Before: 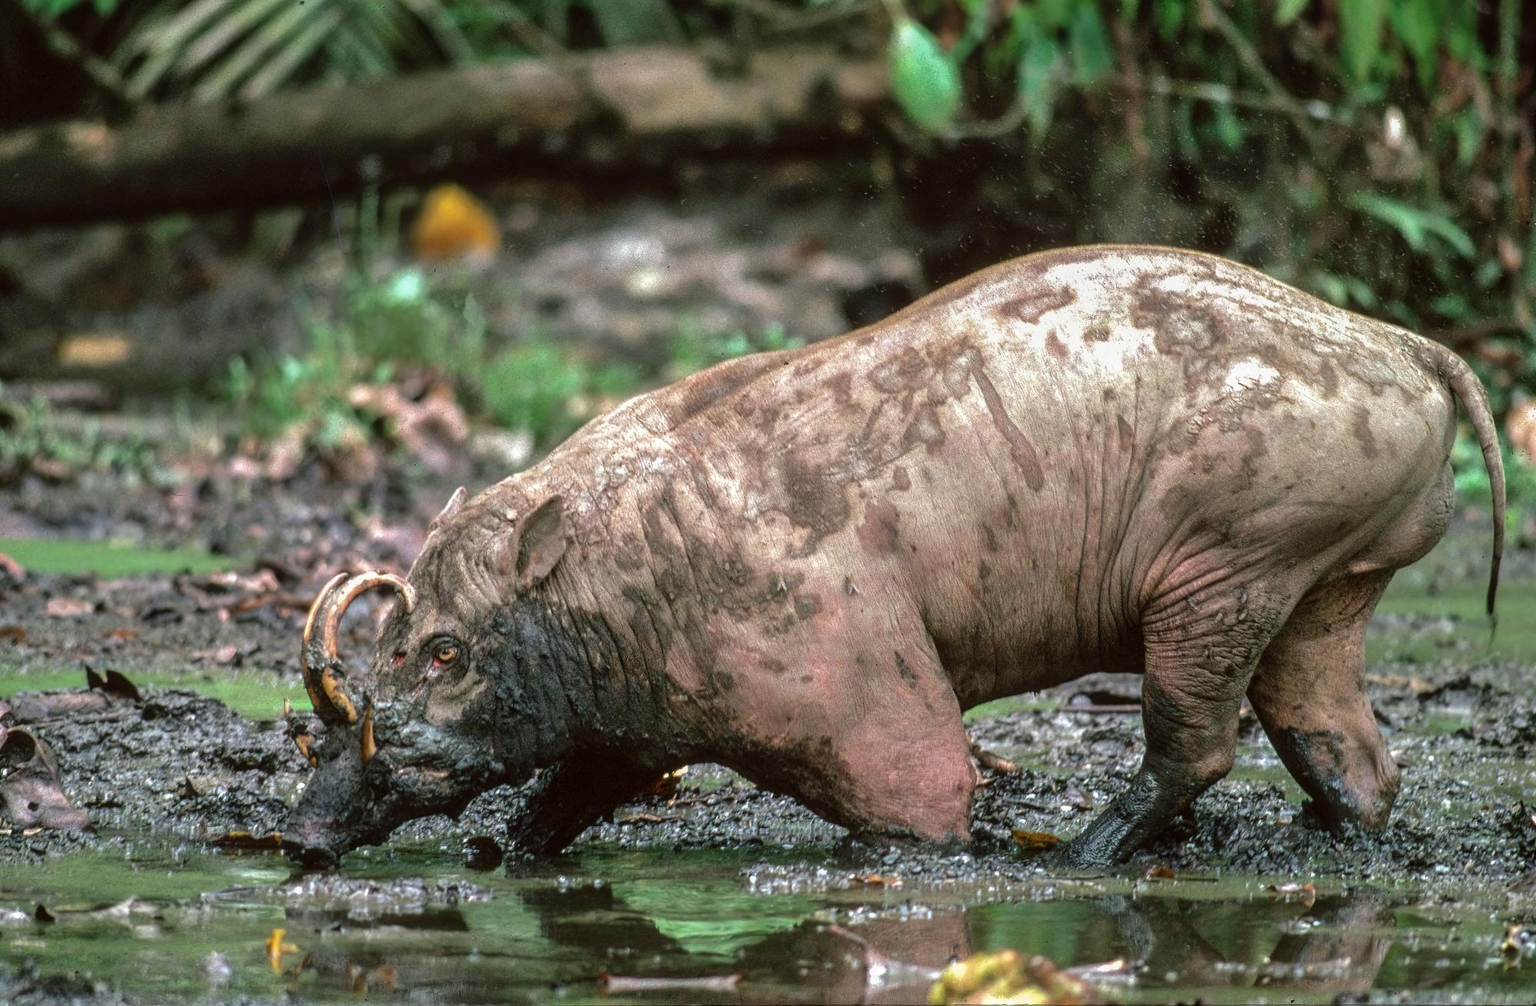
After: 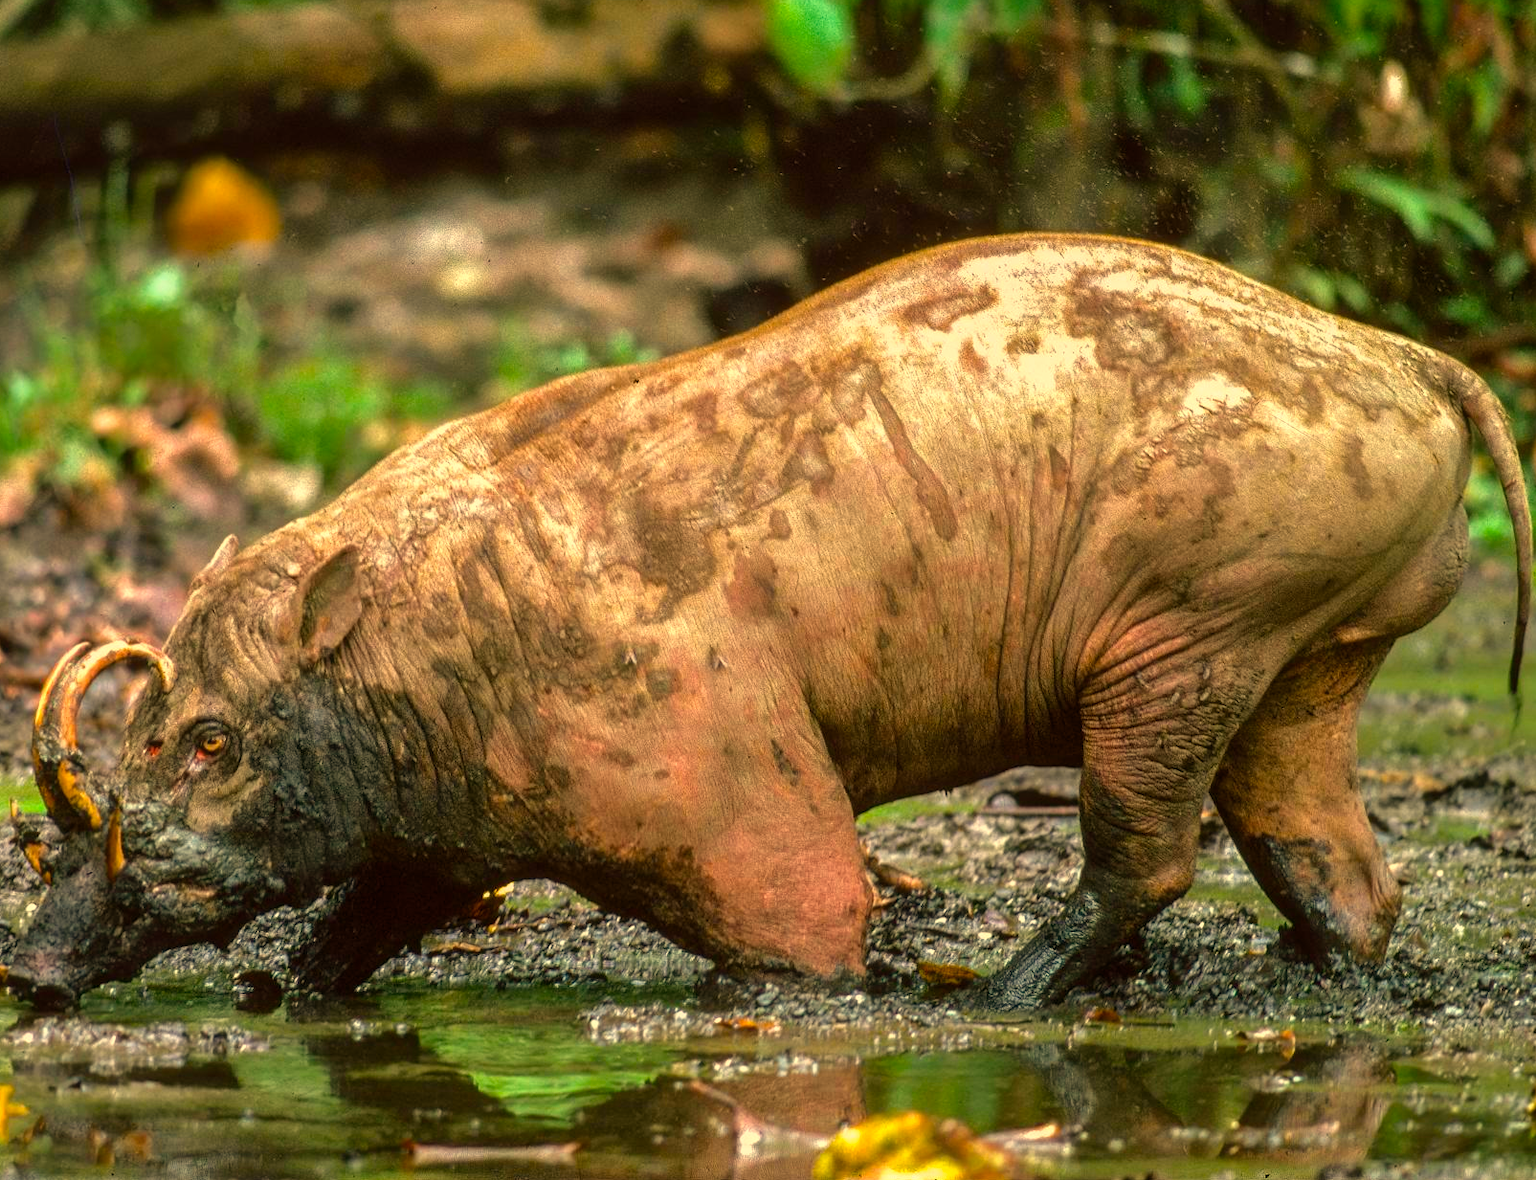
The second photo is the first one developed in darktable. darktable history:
color balance rgb: linear chroma grading › global chroma 15%, perceptual saturation grading › global saturation 30%
crop and rotate: left 17.959%, top 5.771%, right 1.742%
white balance: red 1.123, blue 0.83
